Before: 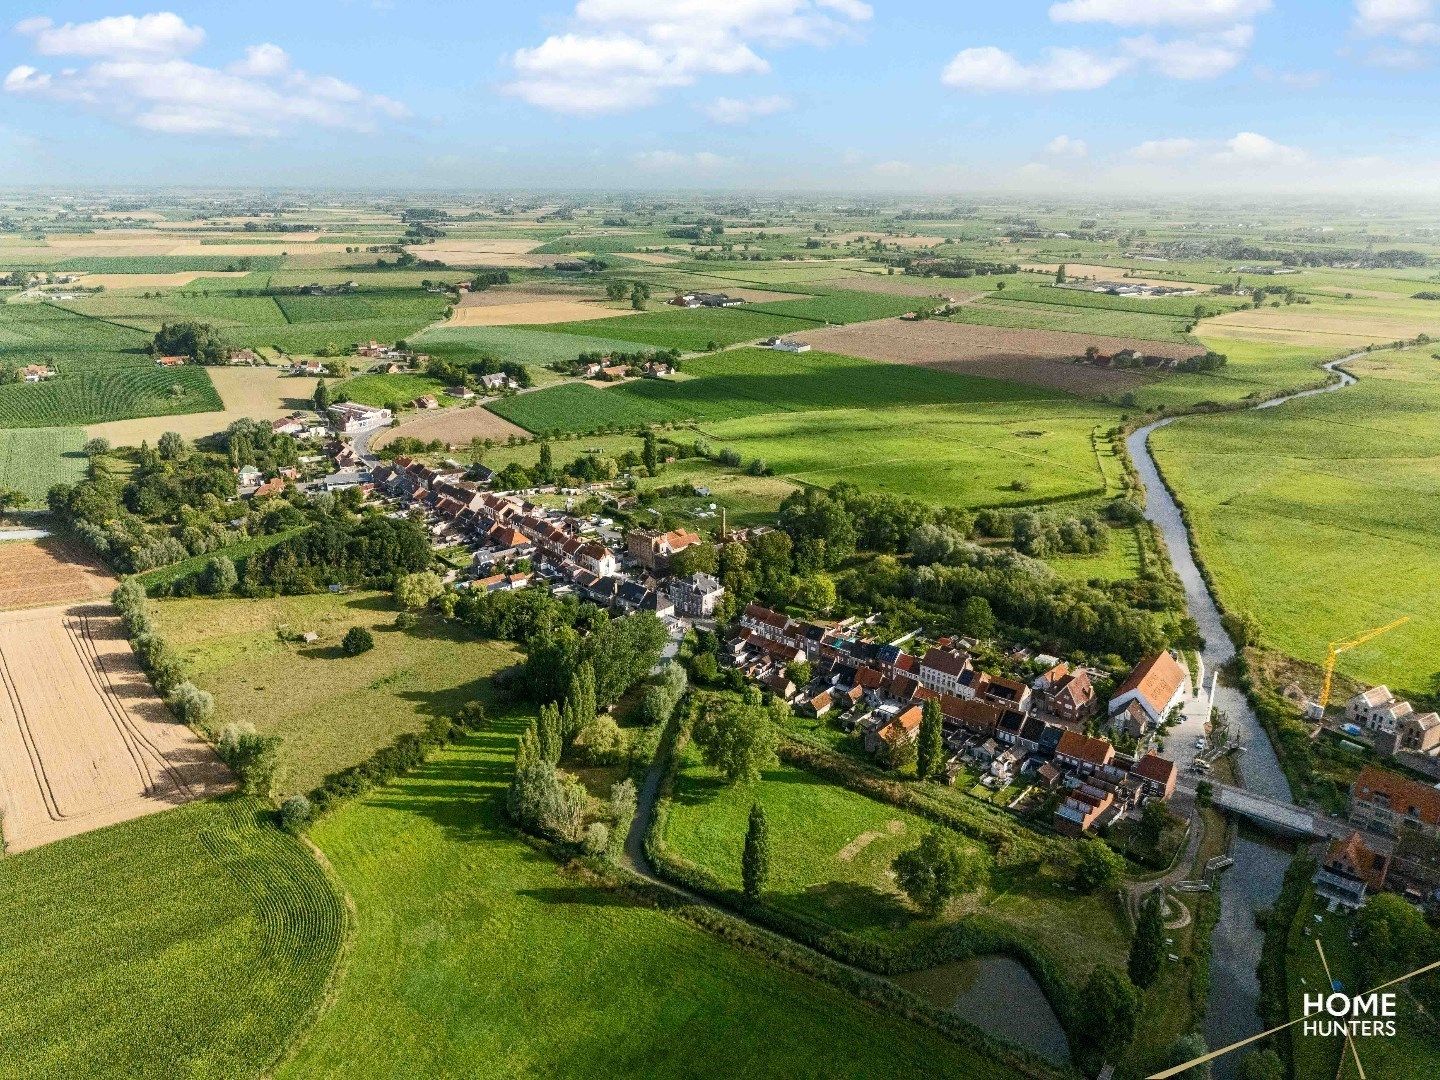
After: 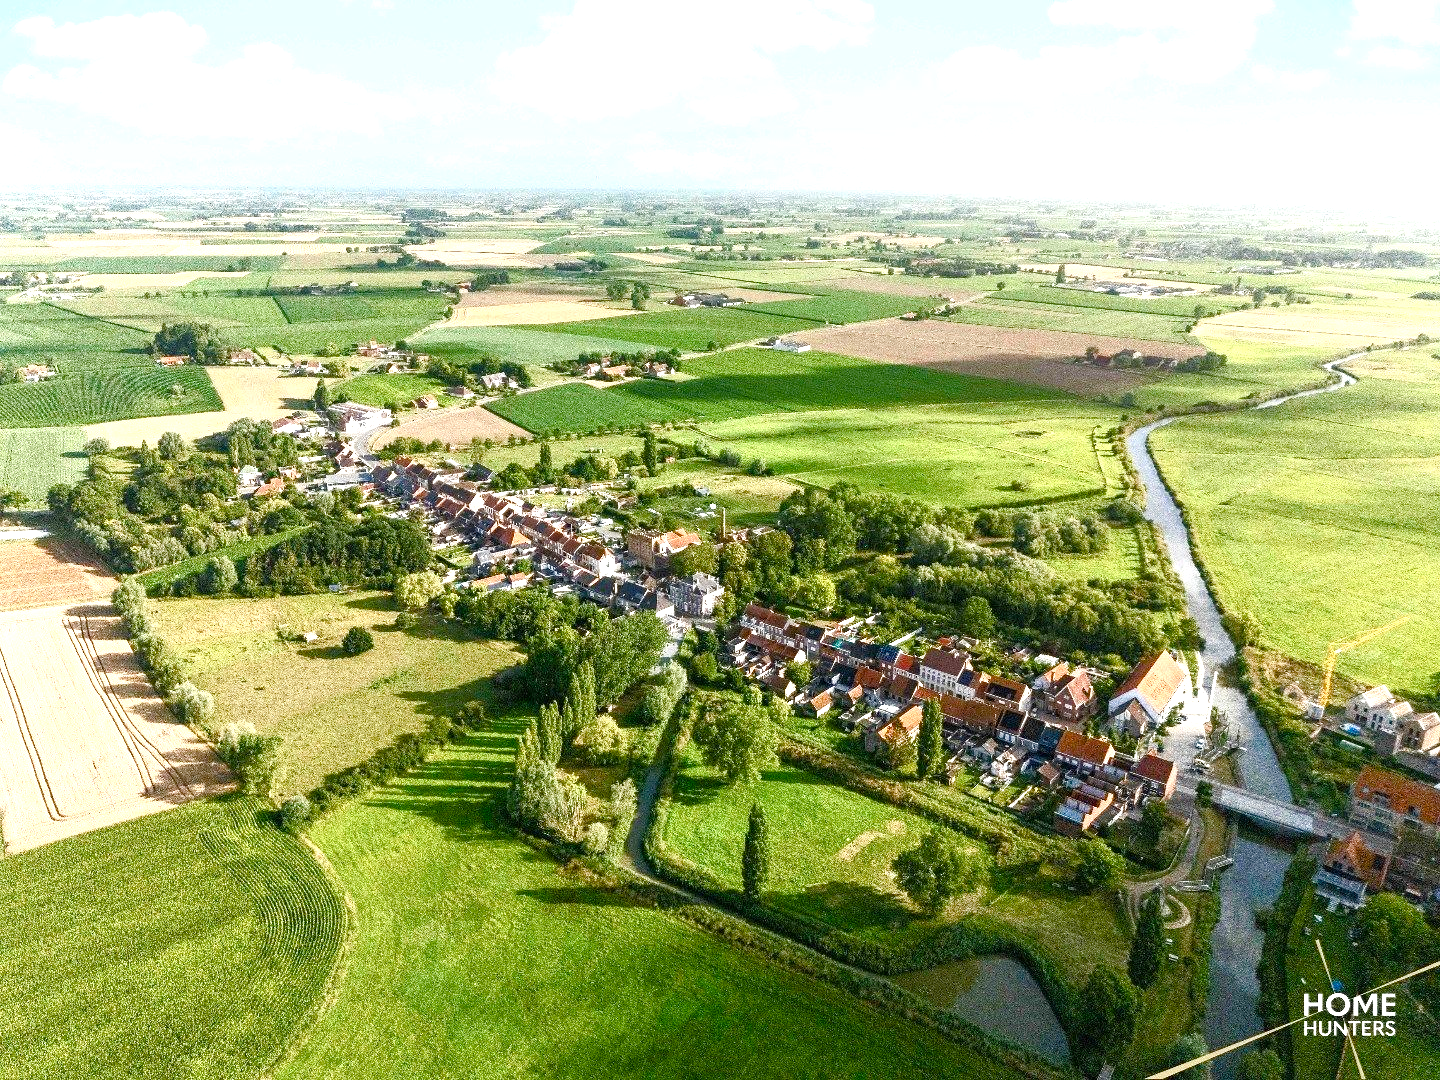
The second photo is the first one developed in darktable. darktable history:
exposure: exposure 0.485 EV, compensate highlight preservation false
color balance rgb: perceptual saturation grading › global saturation 20%, perceptual saturation grading › highlights -50%, perceptual saturation grading › shadows 30%, perceptual brilliance grading › global brilliance 10%, perceptual brilliance grading › shadows 15%
